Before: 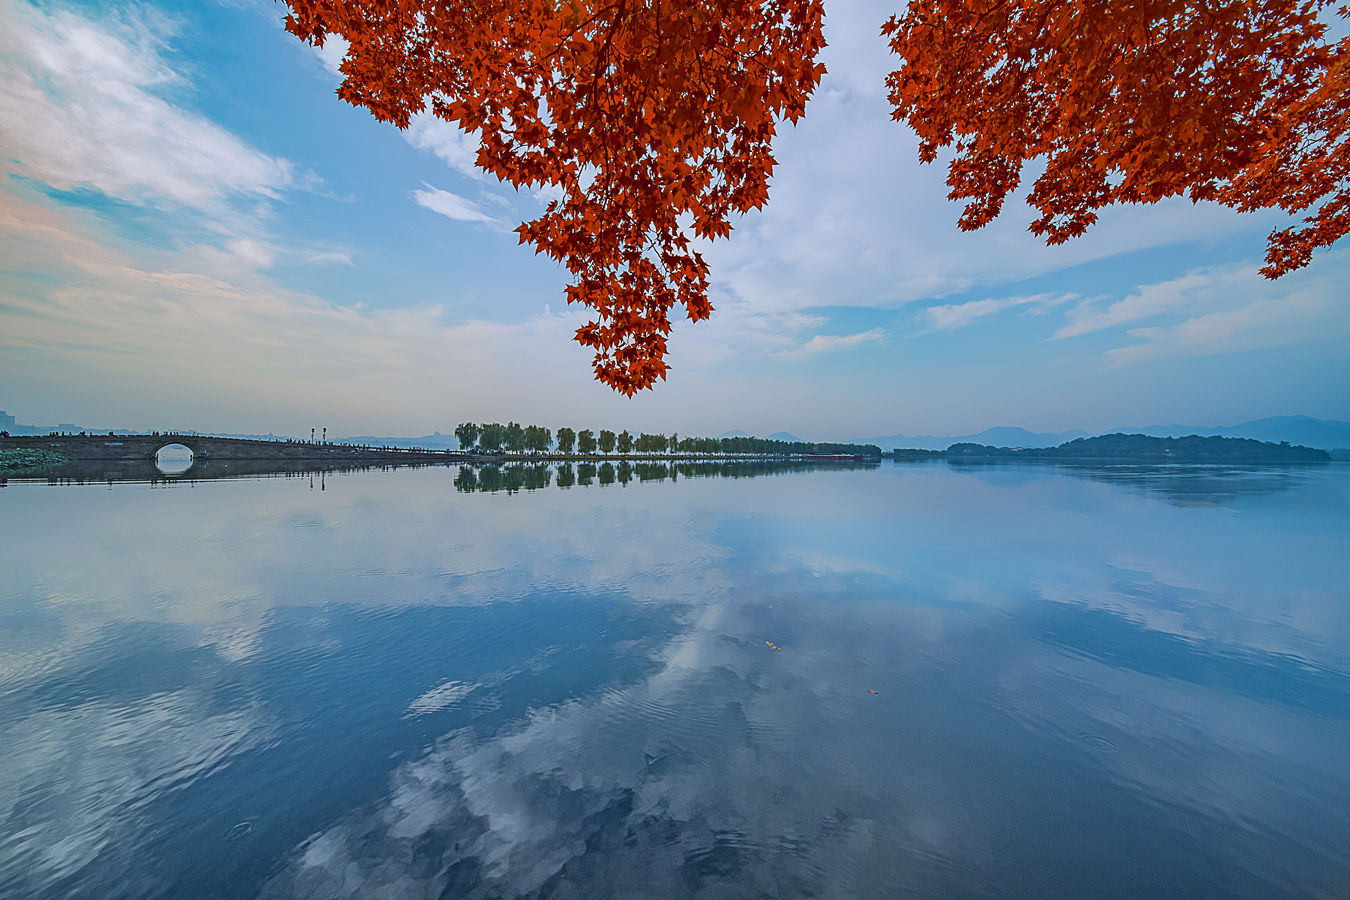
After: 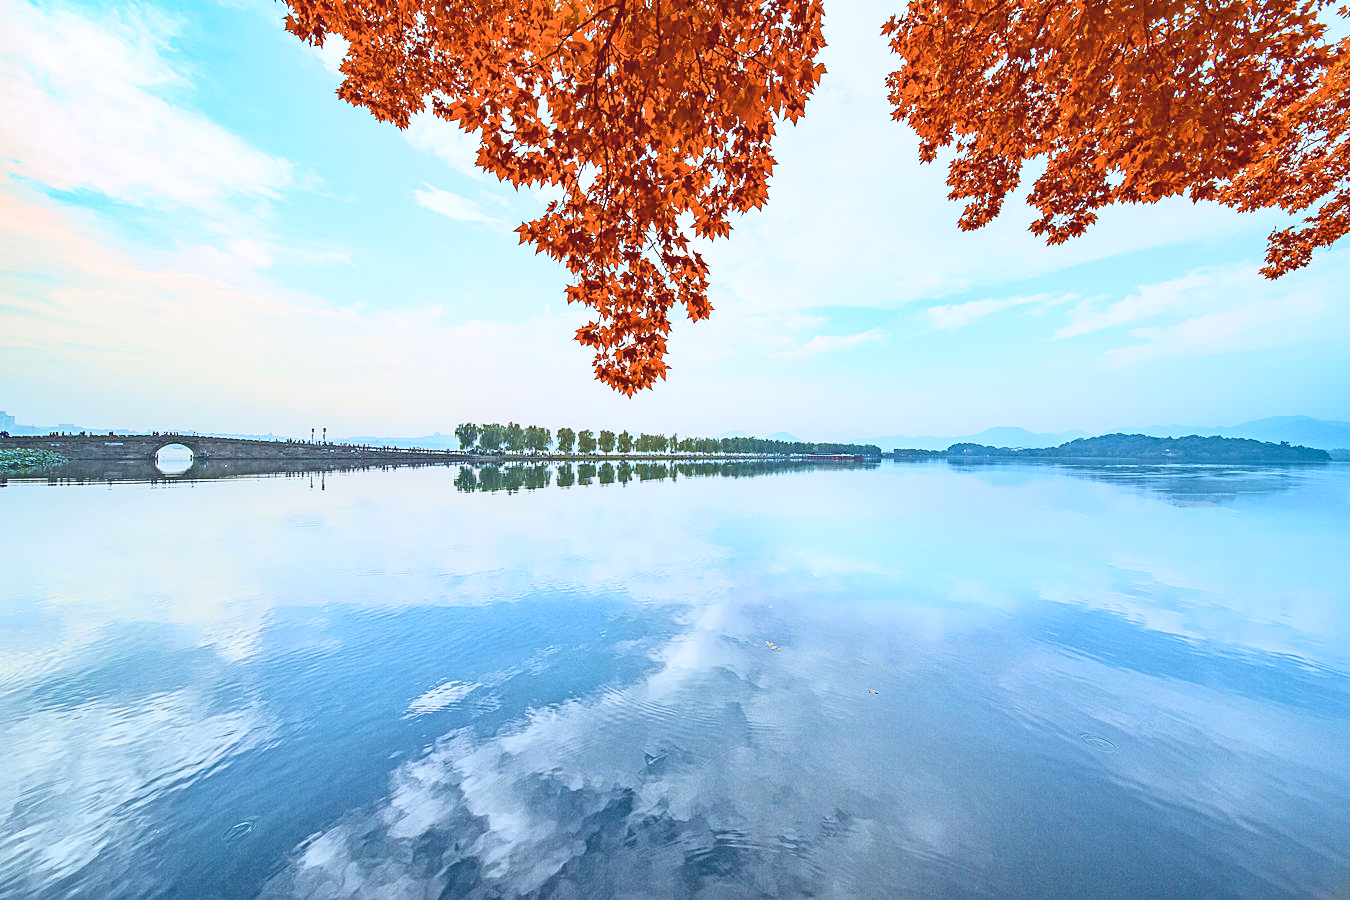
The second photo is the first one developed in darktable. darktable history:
contrast brightness saturation: contrast 0.39, brightness 0.53
color balance rgb: perceptual saturation grading › global saturation 20%, perceptual saturation grading › highlights -50%, perceptual saturation grading › shadows 30%, perceptual brilliance grading › global brilliance 10%, perceptual brilliance grading › shadows 15%
